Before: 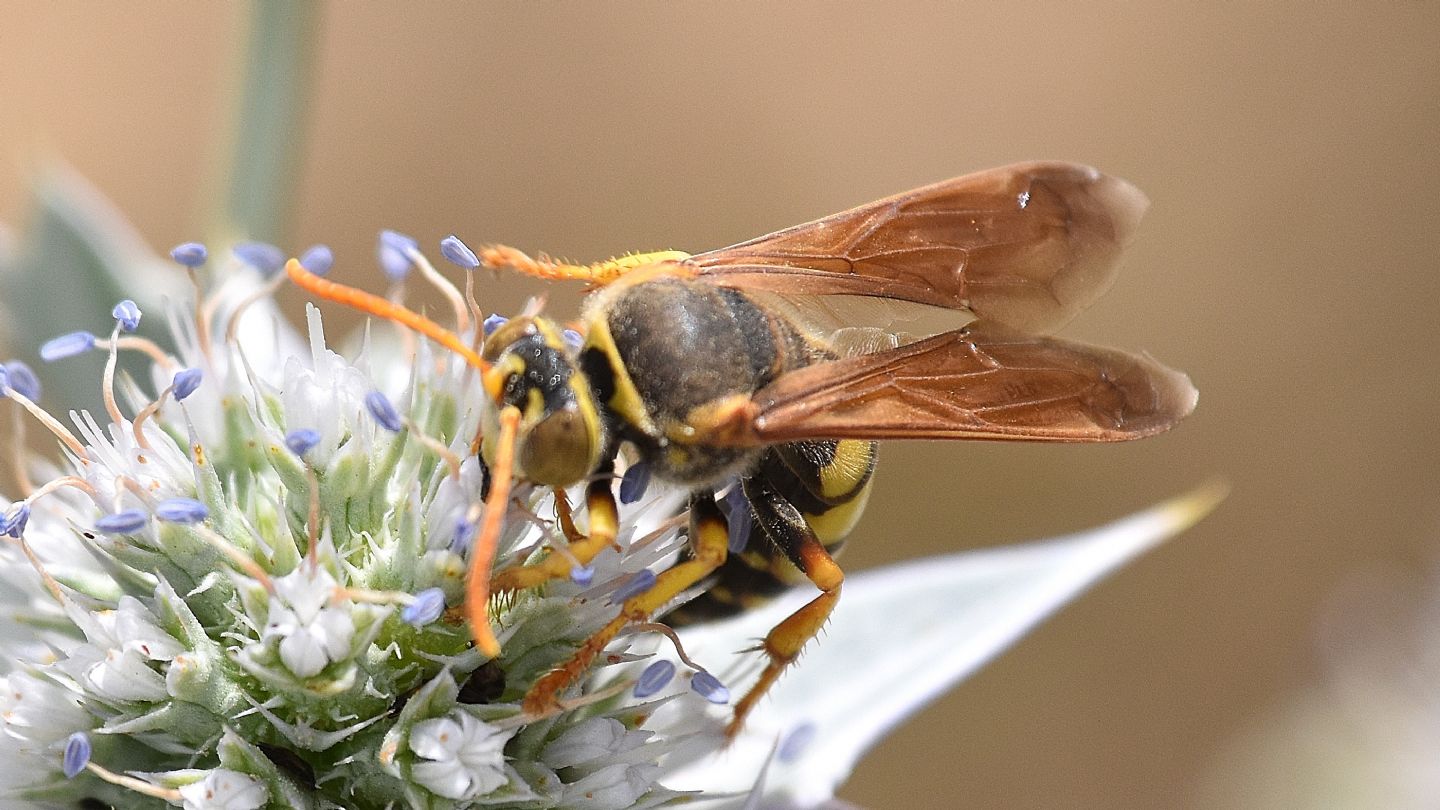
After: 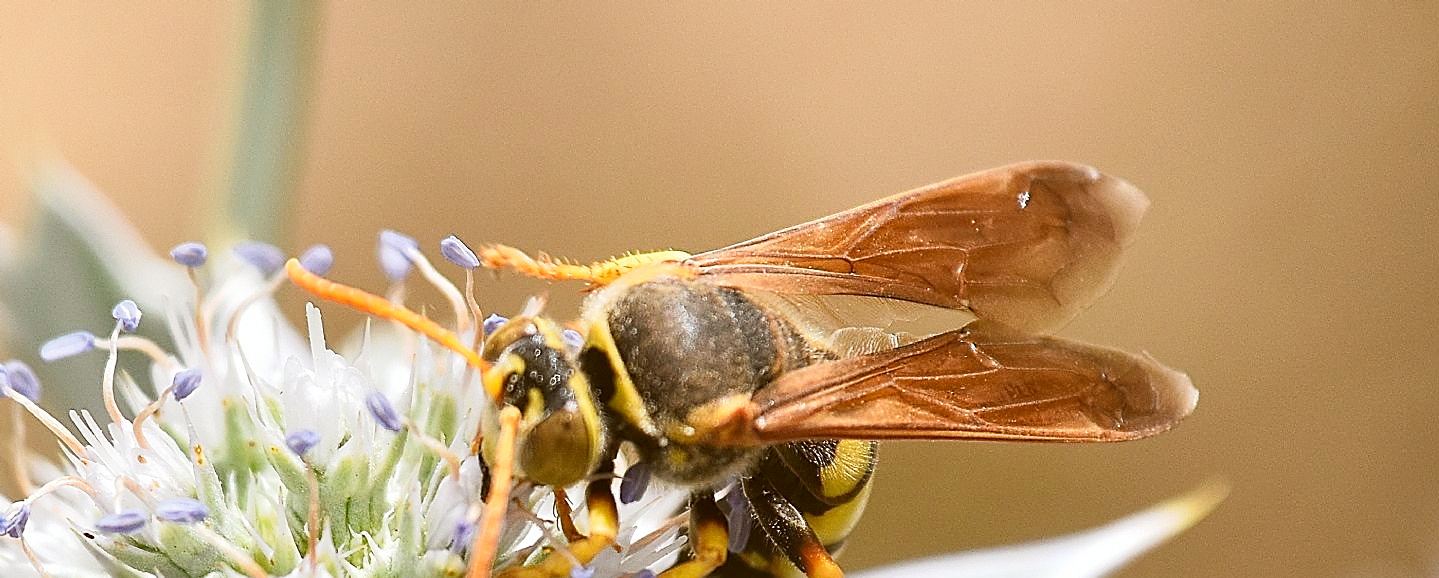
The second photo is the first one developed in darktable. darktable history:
crop: bottom 28.576%
tone curve: curves: ch0 [(0, 0) (0.003, 0.045) (0.011, 0.051) (0.025, 0.057) (0.044, 0.074) (0.069, 0.096) (0.1, 0.125) (0.136, 0.16) (0.177, 0.201) (0.224, 0.242) (0.277, 0.299) (0.335, 0.362) (0.399, 0.432) (0.468, 0.512) (0.543, 0.601) (0.623, 0.691) (0.709, 0.786) (0.801, 0.876) (0.898, 0.927) (1, 1)], preserve colors none
color correction: highlights a* -0.482, highlights b* 0.161, shadows a* 4.66, shadows b* 20.72
sharpen: on, module defaults
